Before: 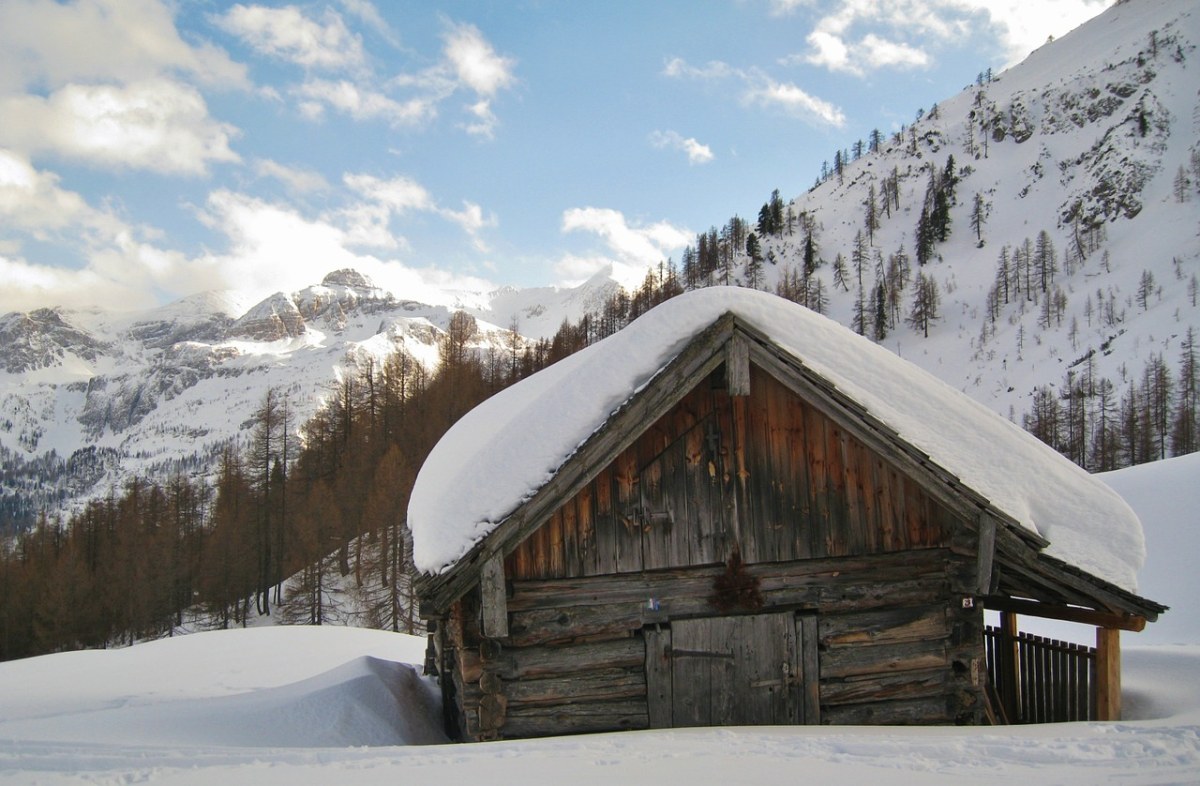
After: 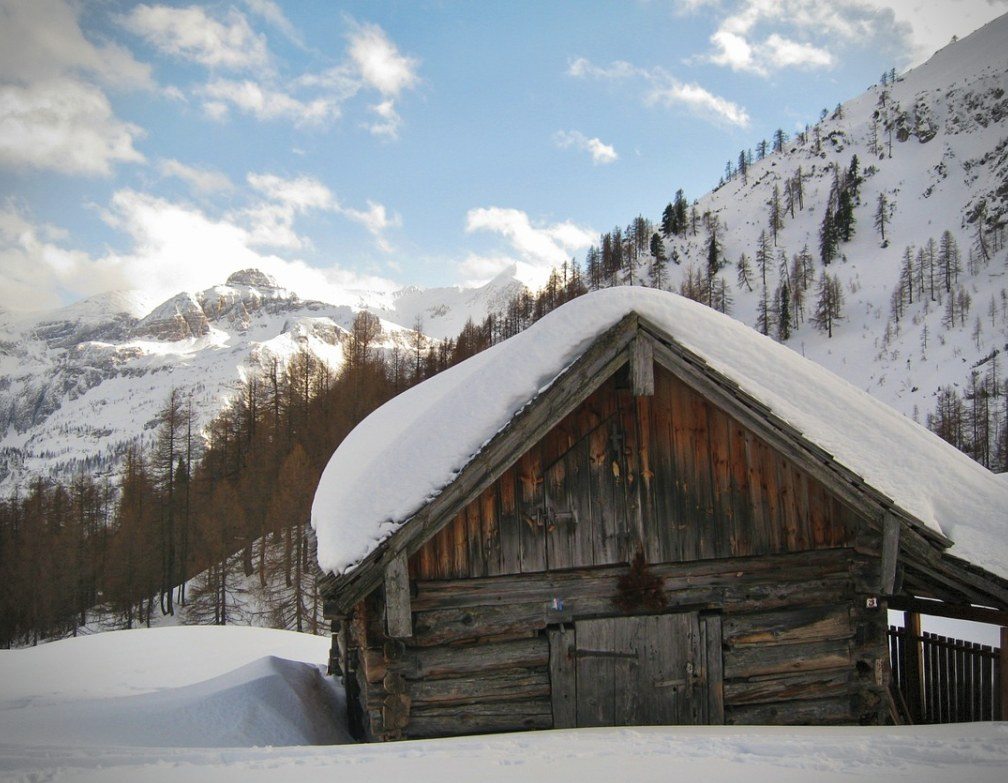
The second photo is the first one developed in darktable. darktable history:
crop: left 8.026%, right 7.374%
vignetting: dithering 8-bit output, unbound false
